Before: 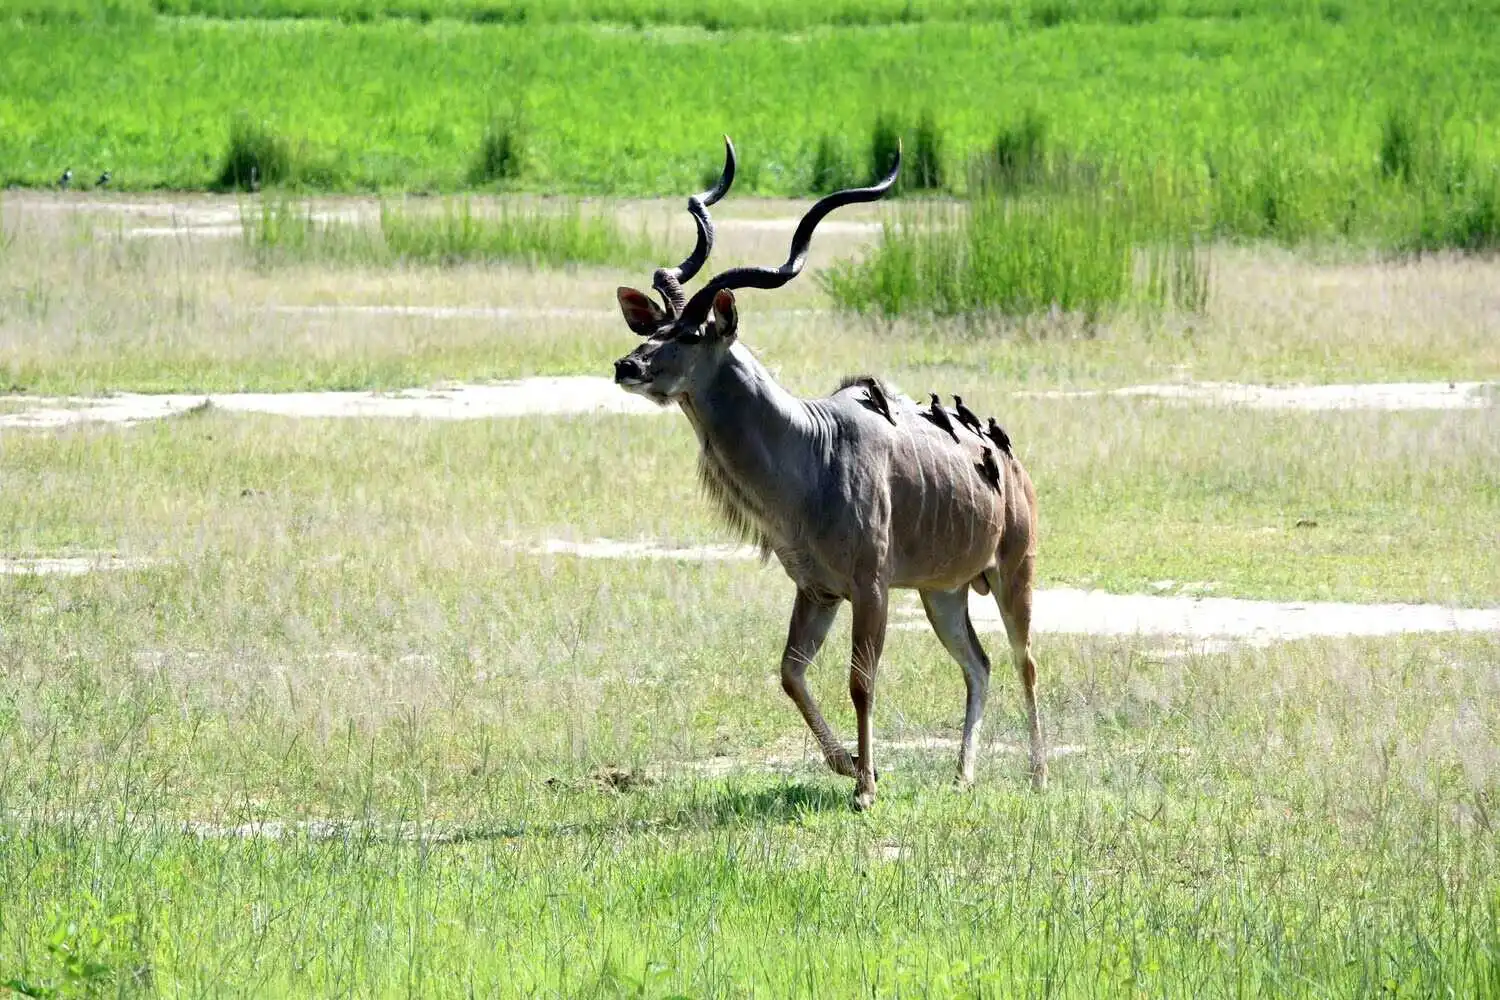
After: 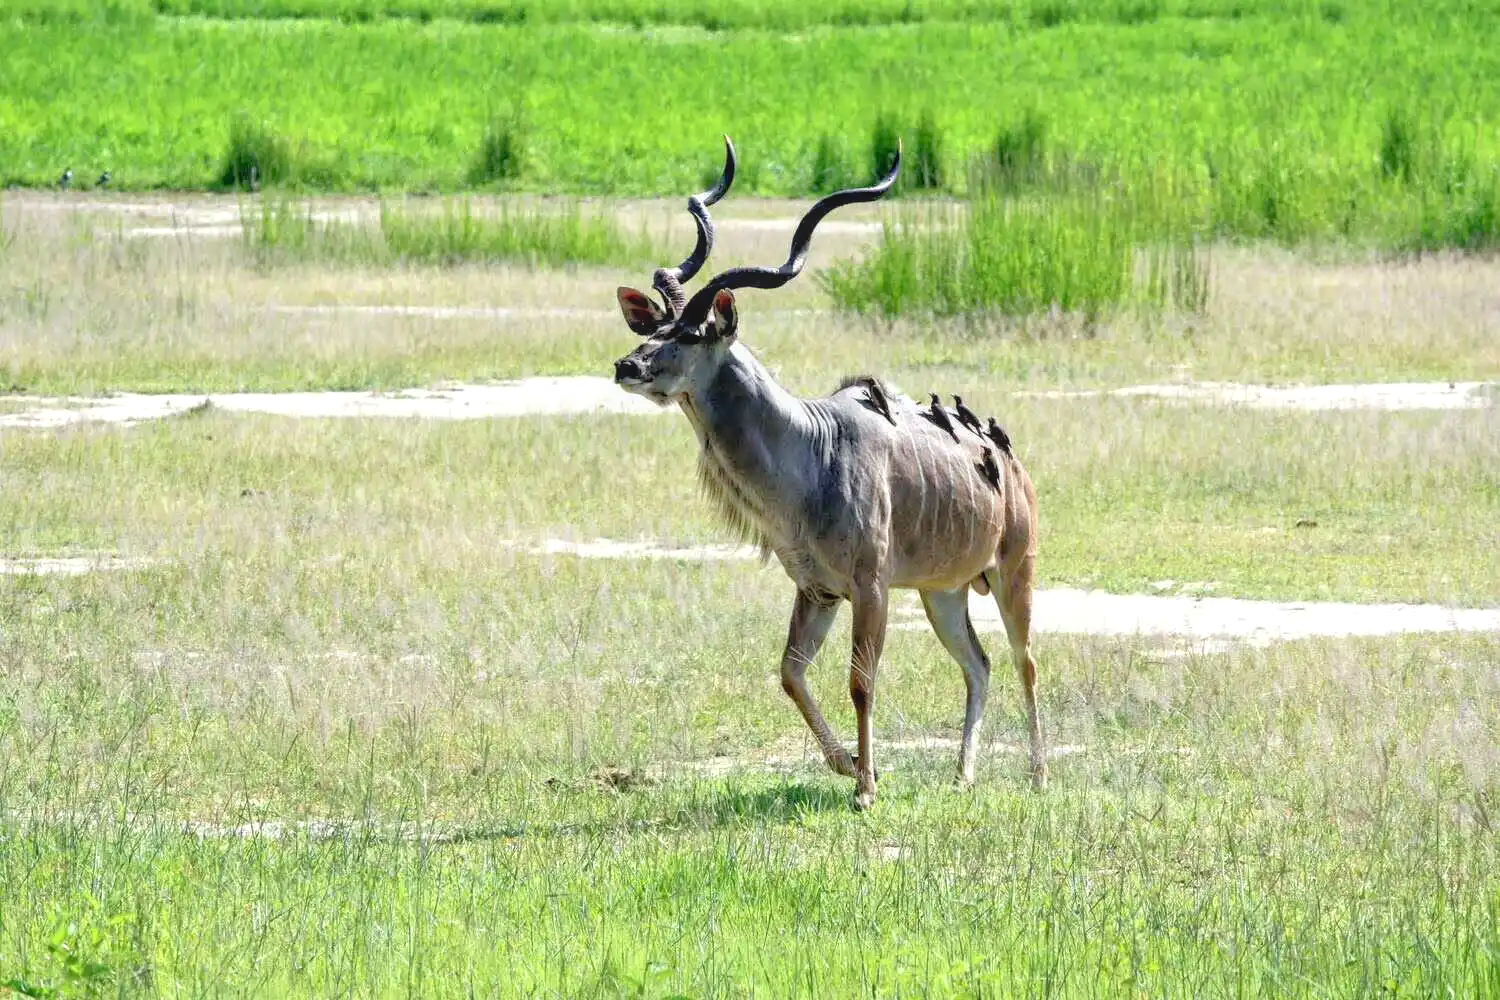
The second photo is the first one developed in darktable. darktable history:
local contrast: detail 110%
tone equalizer: -7 EV 0.15 EV, -6 EV 0.6 EV, -5 EV 1.15 EV, -4 EV 1.33 EV, -3 EV 1.15 EV, -2 EV 0.6 EV, -1 EV 0.15 EV, mask exposure compensation -0.5 EV
